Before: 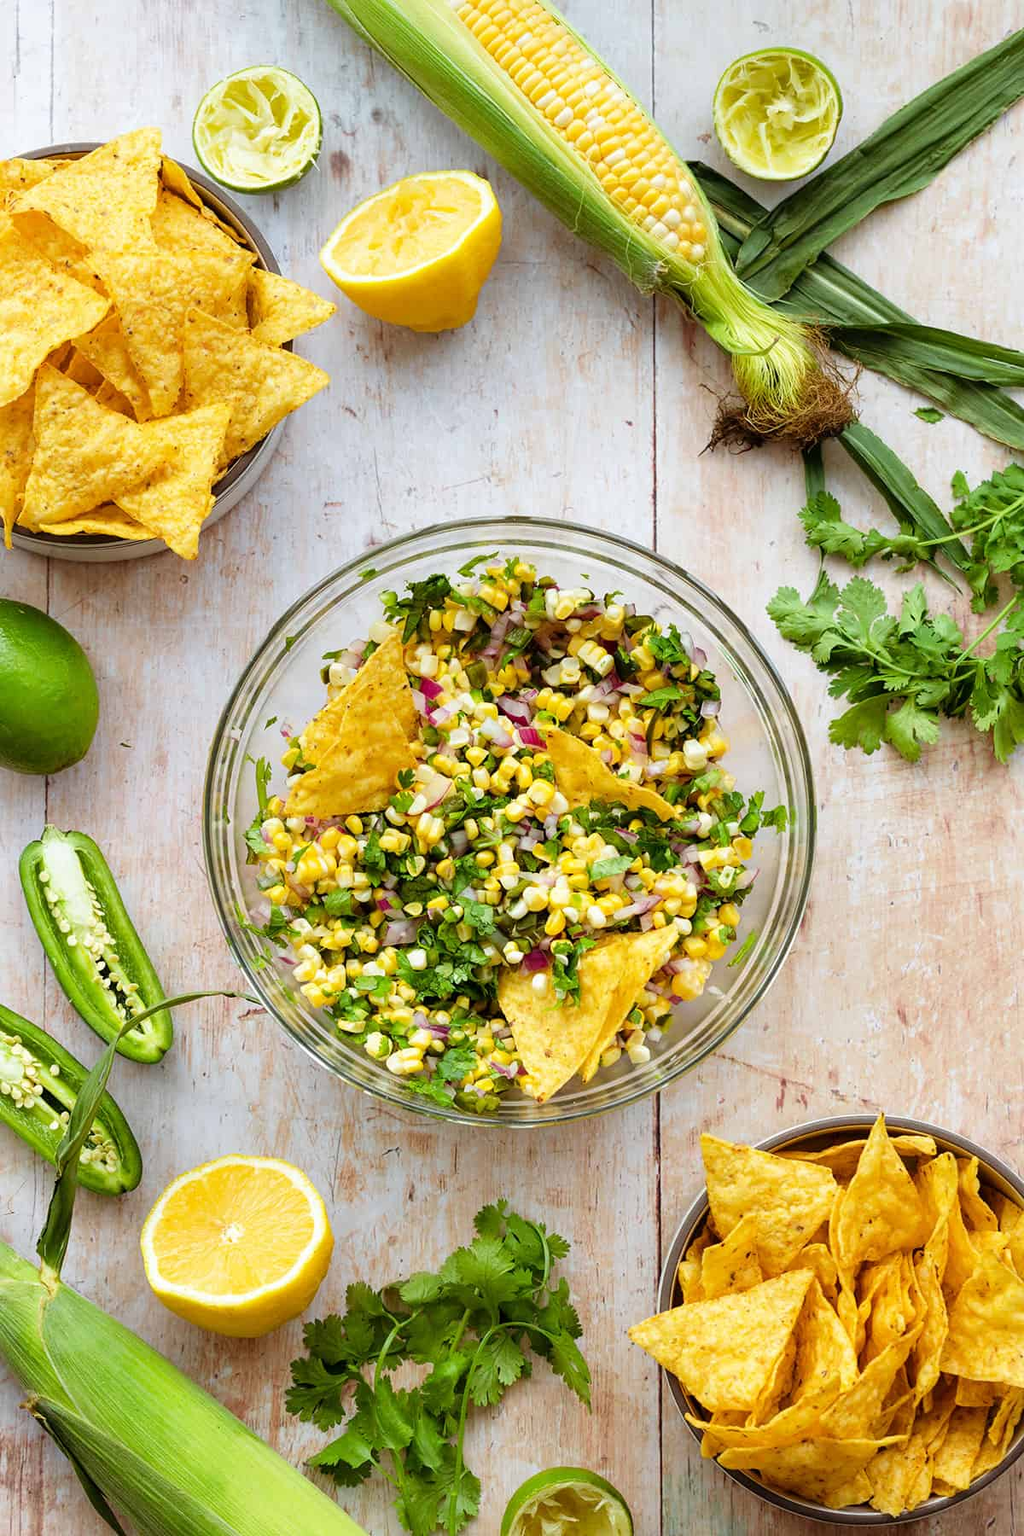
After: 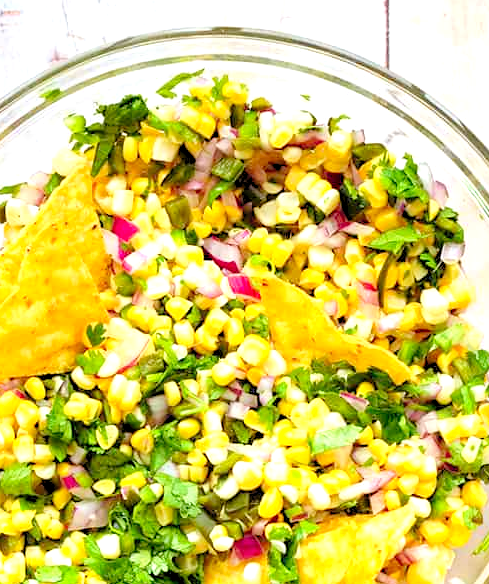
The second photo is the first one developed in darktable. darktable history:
levels: levels [0.036, 0.364, 0.827]
crop: left 31.682%, top 32.161%, right 27.535%, bottom 35.344%
